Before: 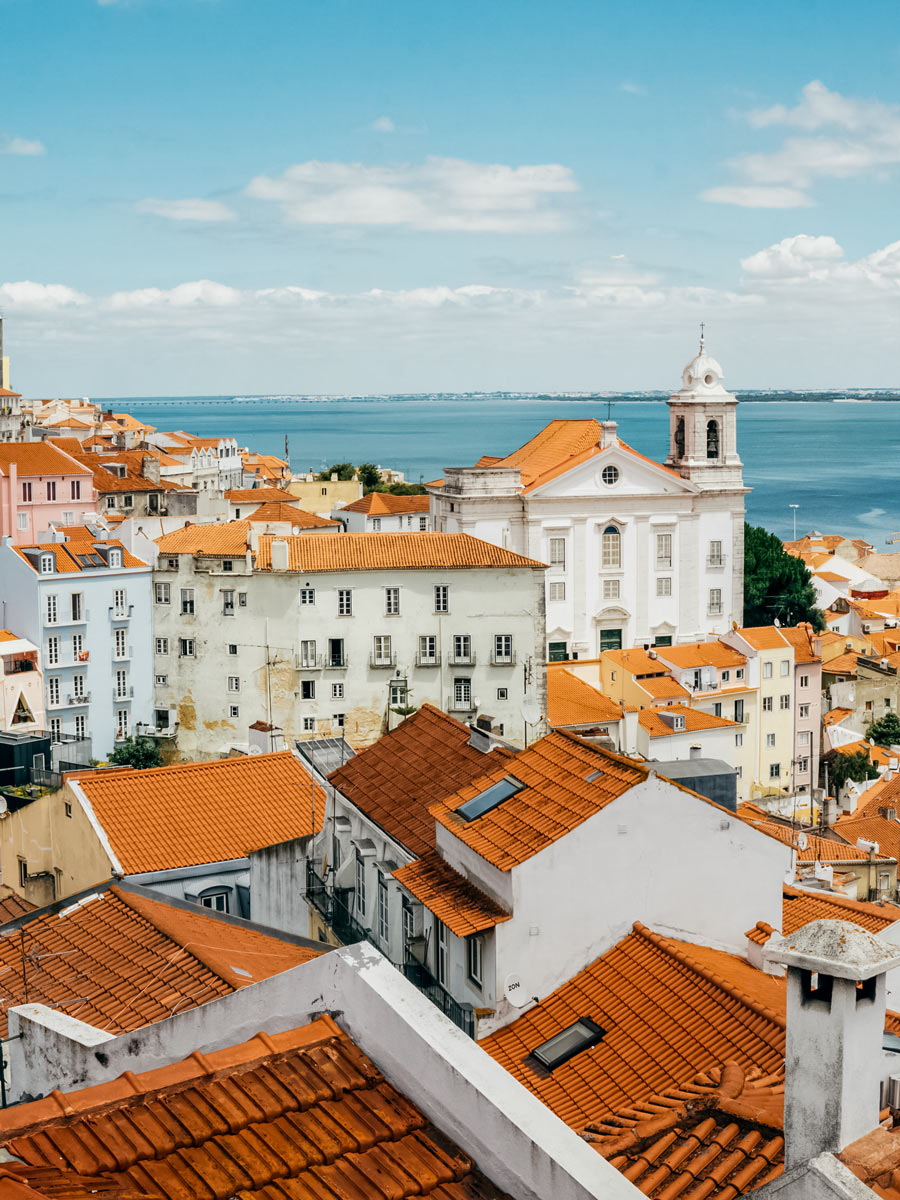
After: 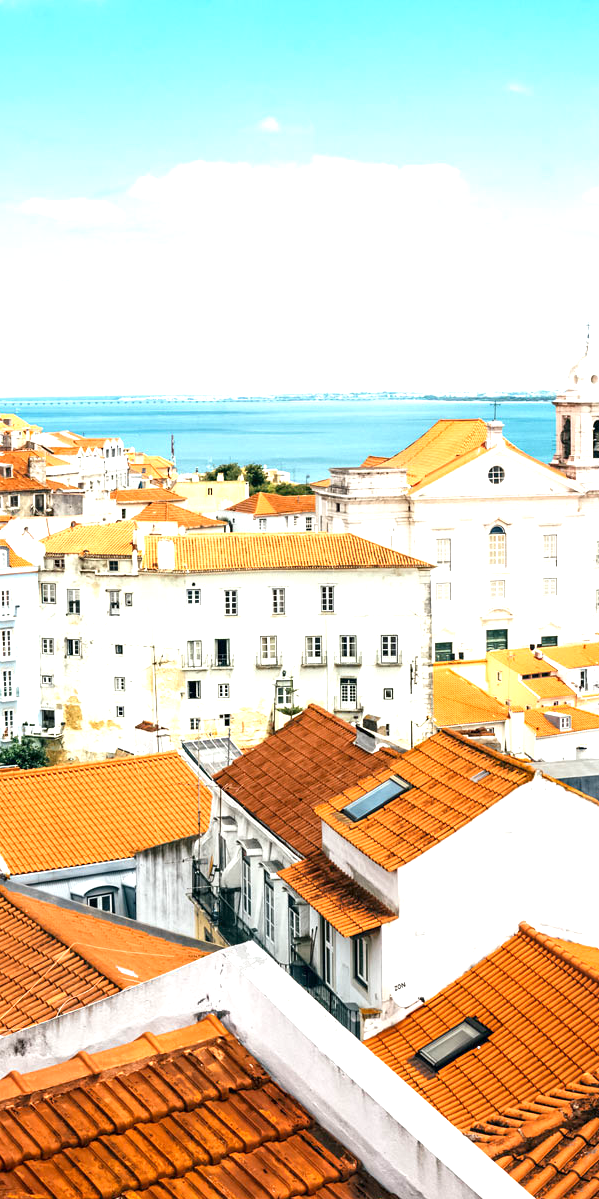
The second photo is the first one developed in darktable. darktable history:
crop and rotate: left 12.673%, right 20.66%
exposure: exposure 1.25 EV, compensate exposure bias true, compensate highlight preservation false
